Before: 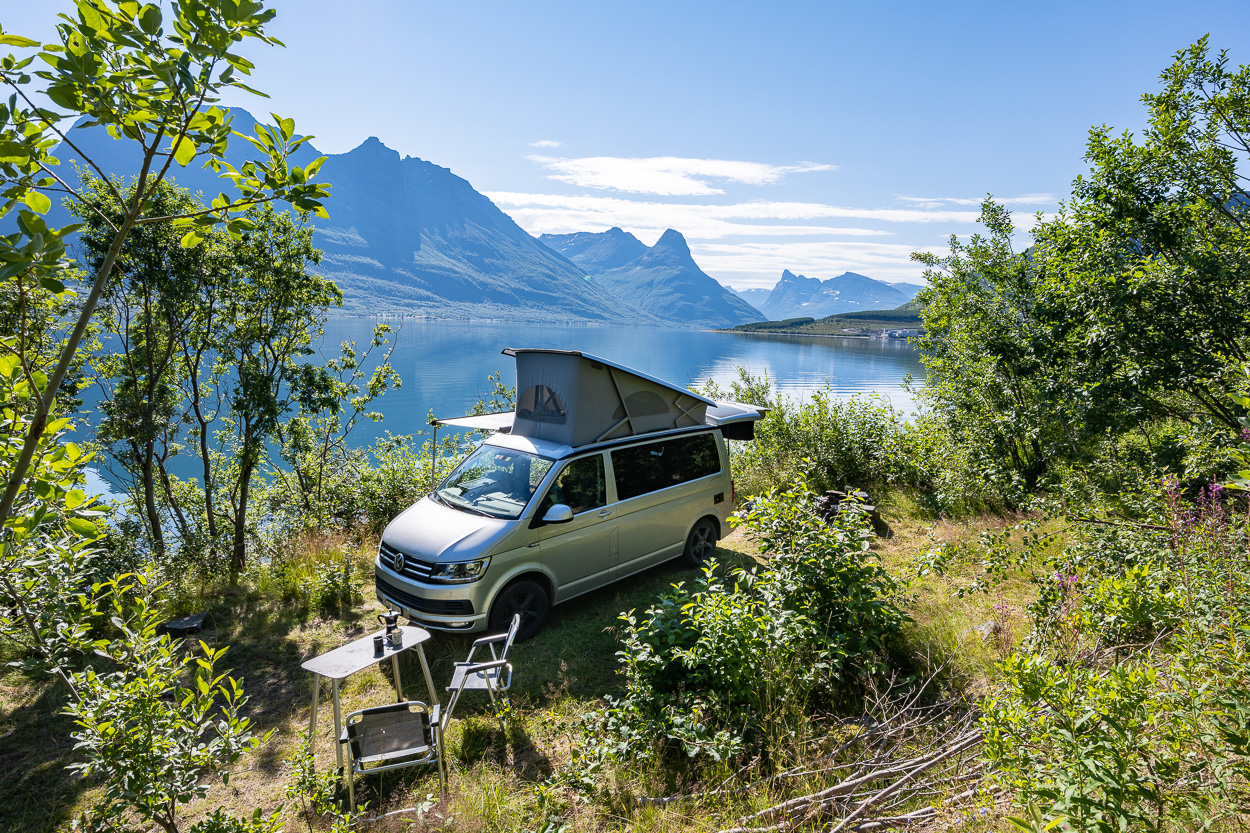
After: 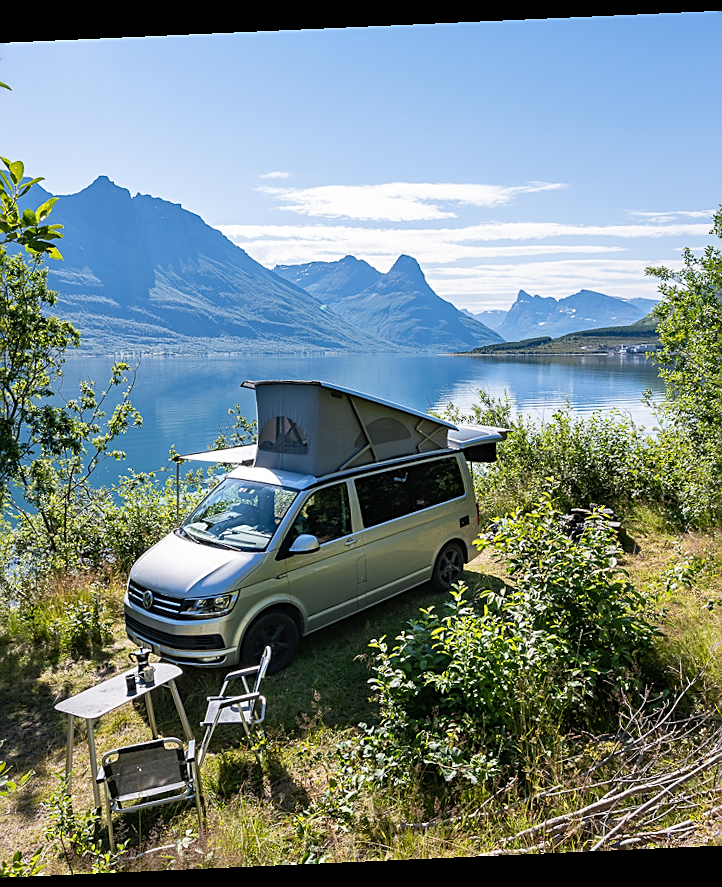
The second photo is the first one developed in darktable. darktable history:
crop: left 21.496%, right 22.254%
rotate and perspective: rotation -2.56°, automatic cropping off
sharpen: on, module defaults
tone equalizer: on, module defaults
